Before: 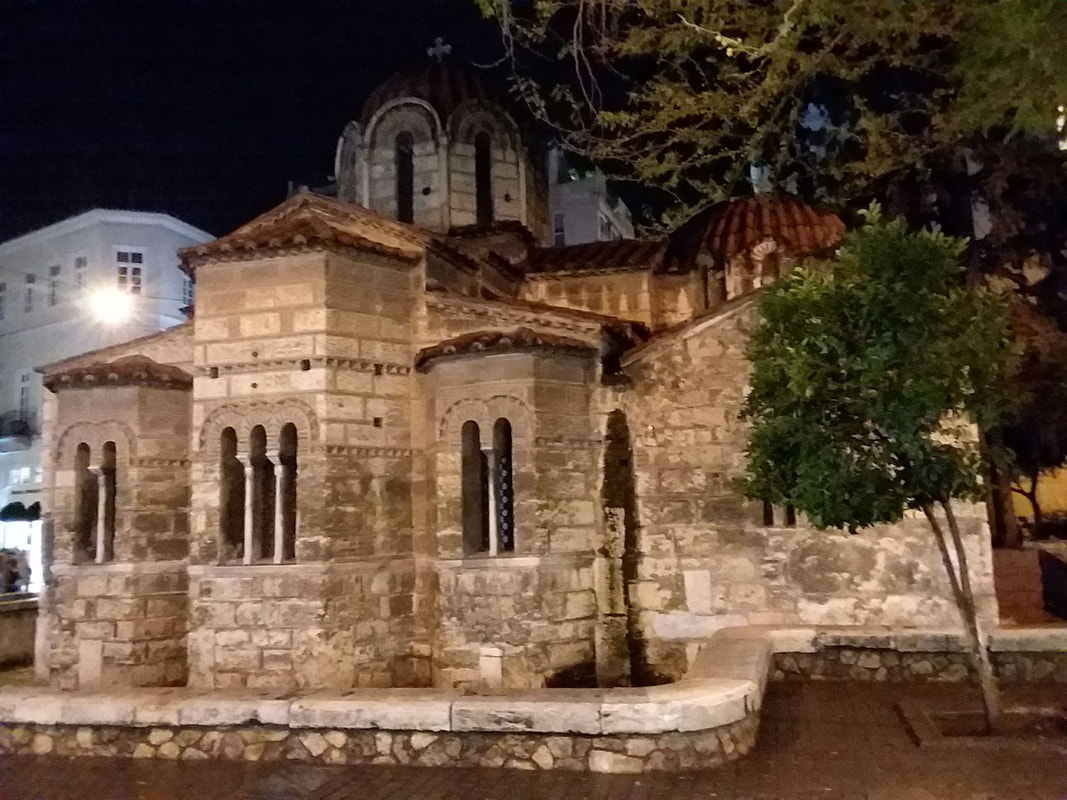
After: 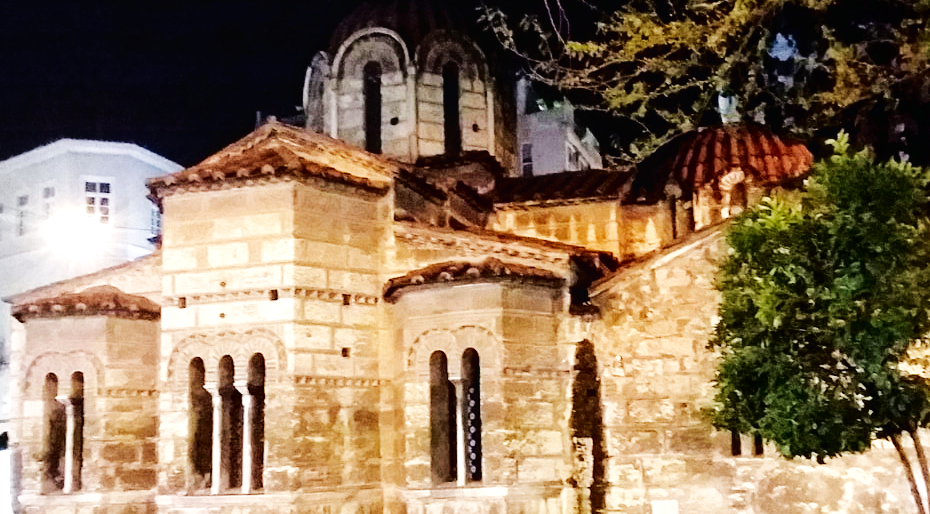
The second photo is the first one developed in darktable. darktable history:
base curve: curves: ch0 [(0, 0.003) (0.001, 0.002) (0.006, 0.004) (0.02, 0.022) (0.048, 0.086) (0.094, 0.234) (0.162, 0.431) (0.258, 0.629) (0.385, 0.8) (0.548, 0.918) (0.751, 0.988) (1, 1)], preserve colors none
tone curve: curves: ch0 [(0, 0) (0.003, 0.006) (0.011, 0.014) (0.025, 0.024) (0.044, 0.035) (0.069, 0.046) (0.1, 0.074) (0.136, 0.115) (0.177, 0.161) (0.224, 0.226) (0.277, 0.293) (0.335, 0.364) (0.399, 0.441) (0.468, 0.52) (0.543, 0.58) (0.623, 0.657) (0.709, 0.72) (0.801, 0.794) (0.898, 0.883) (1, 1)], color space Lab, independent channels, preserve colors none
crop: left 3.085%, top 8.83%, right 9.67%, bottom 26.845%
levels: mode automatic, levels [0, 0.474, 0.947]
local contrast: highlights 102%, shadows 98%, detail 119%, midtone range 0.2
exposure: exposure 0.201 EV, compensate exposure bias true, compensate highlight preservation false
